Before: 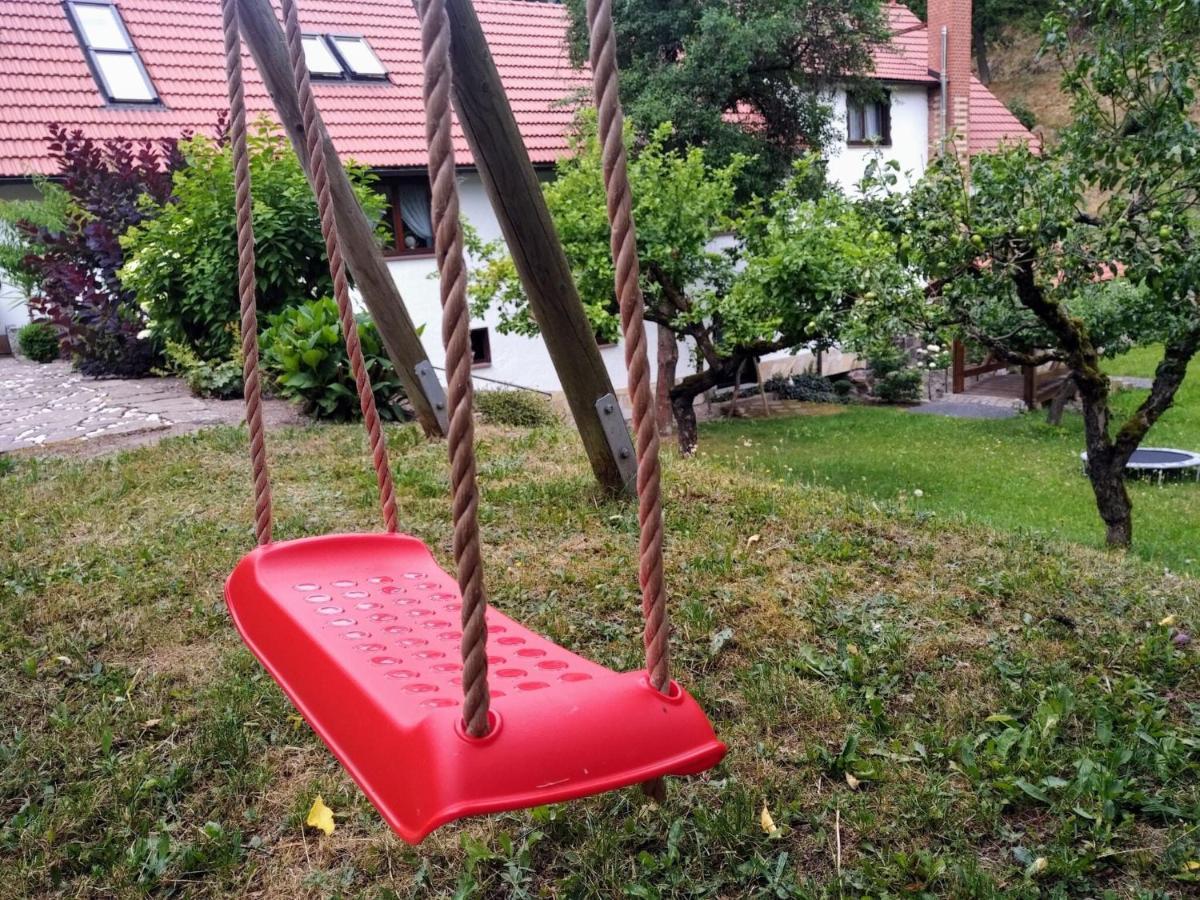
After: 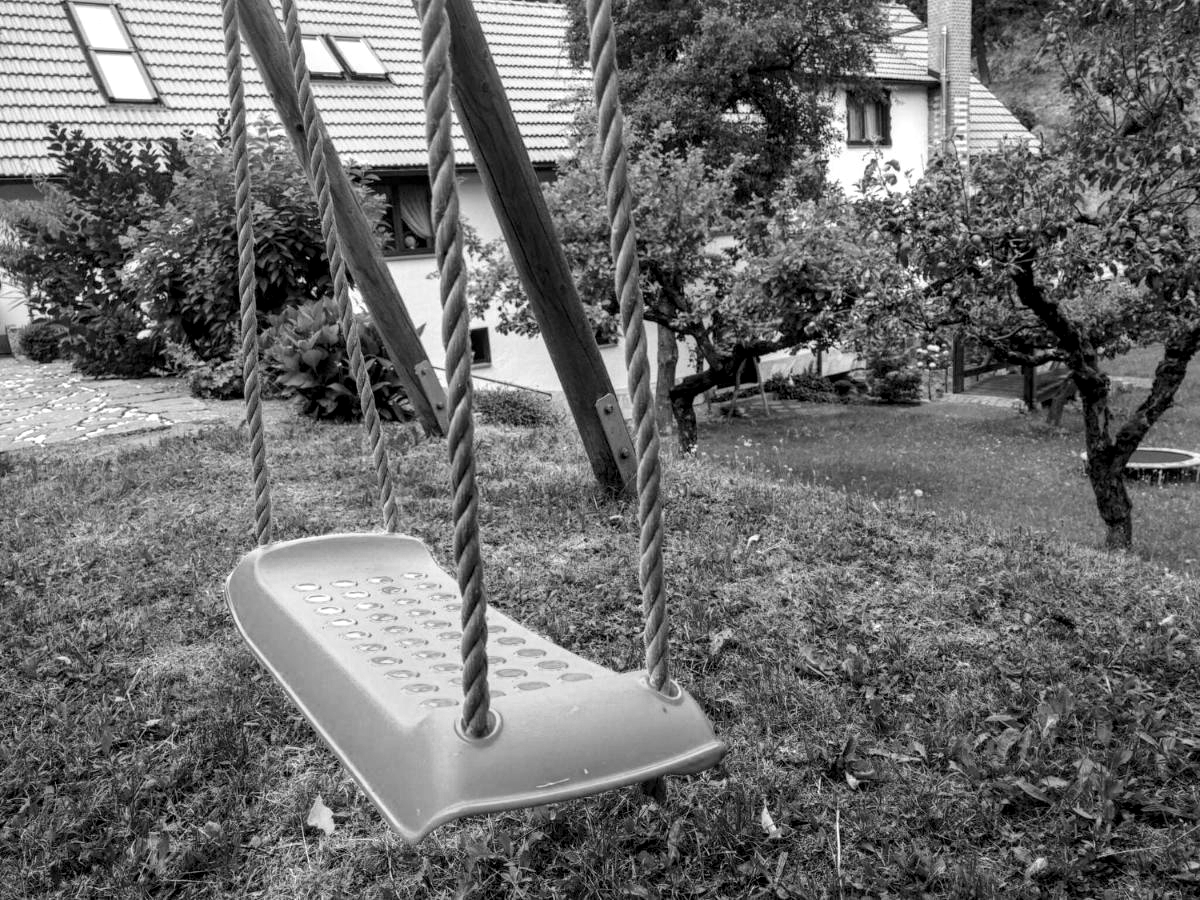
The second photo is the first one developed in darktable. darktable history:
local contrast: detail 130%
color balance rgb: linear chroma grading › global chroma 15%, perceptual saturation grading › global saturation 30%
color zones: curves: ch0 [(0.004, 0.588) (0.116, 0.636) (0.259, 0.476) (0.423, 0.464) (0.75, 0.5)]; ch1 [(0, 0) (0.143, 0) (0.286, 0) (0.429, 0) (0.571, 0) (0.714, 0) (0.857, 0)]
